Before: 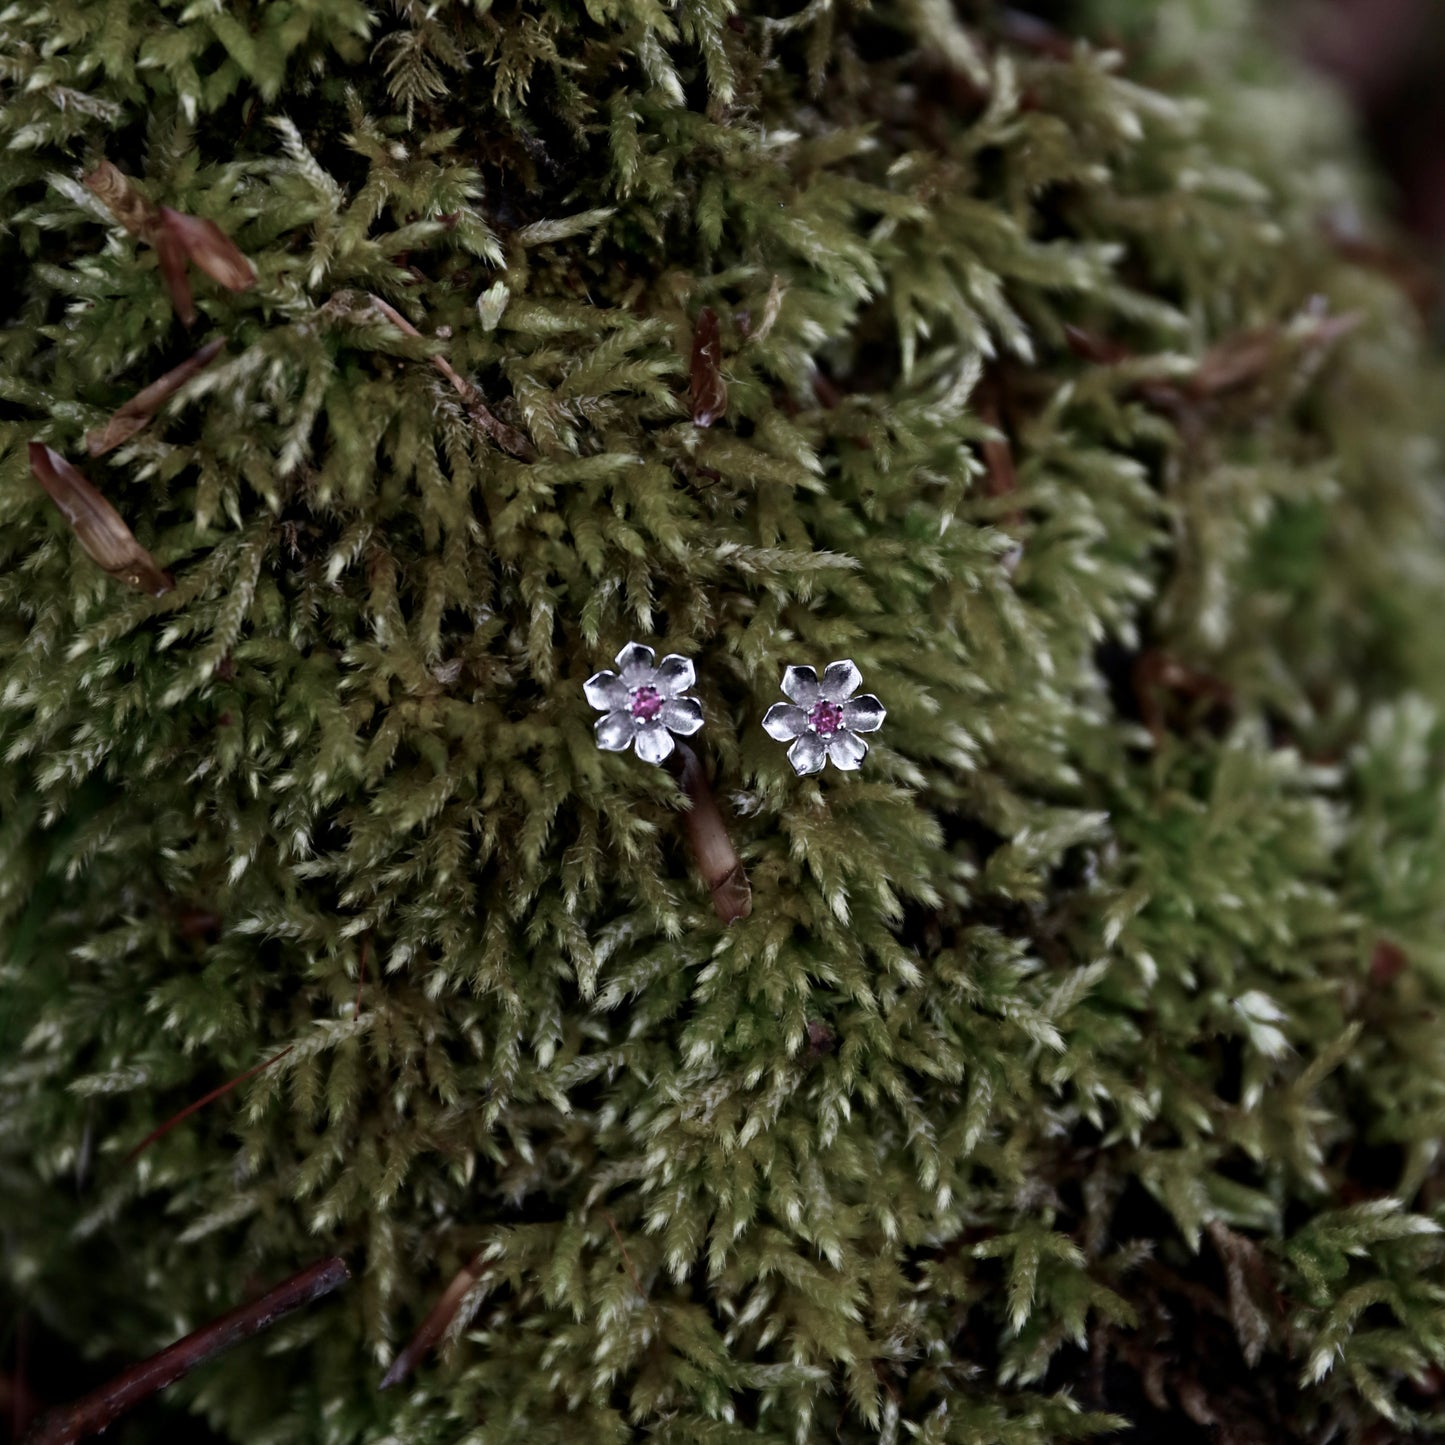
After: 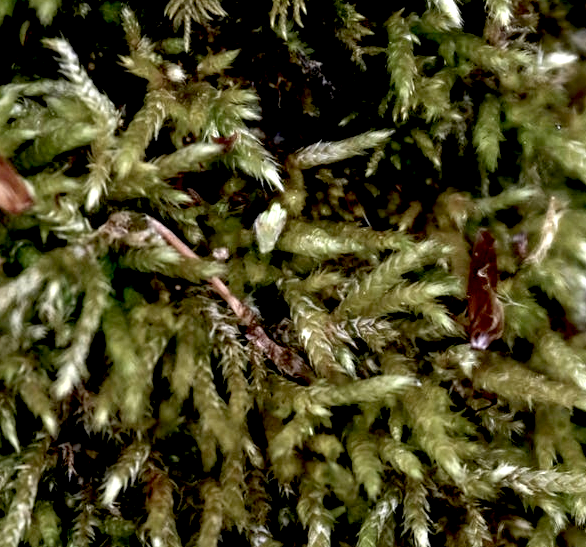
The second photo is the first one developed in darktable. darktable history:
local contrast: on, module defaults
crop: left 15.452%, top 5.459%, right 43.956%, bottom 56.62%
exposure: black level correction 0.009, exposure 1.425 EV, compensate highlight preservation false
